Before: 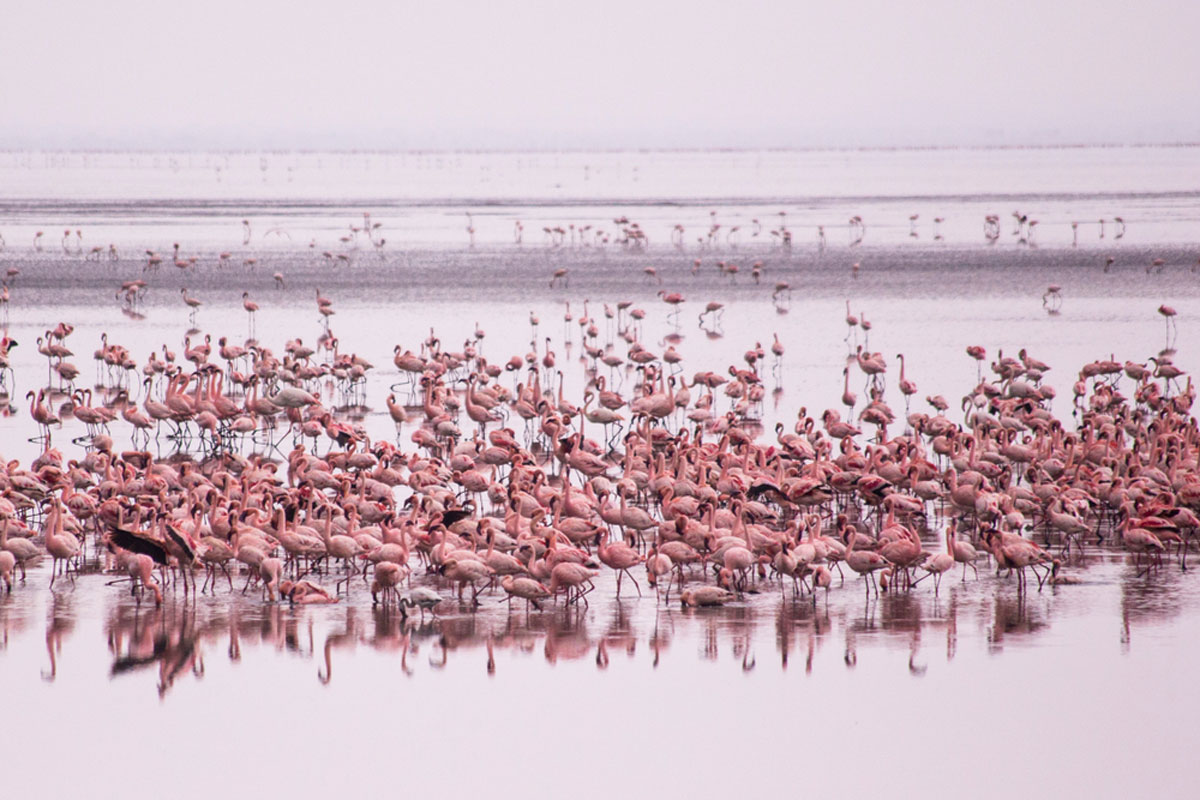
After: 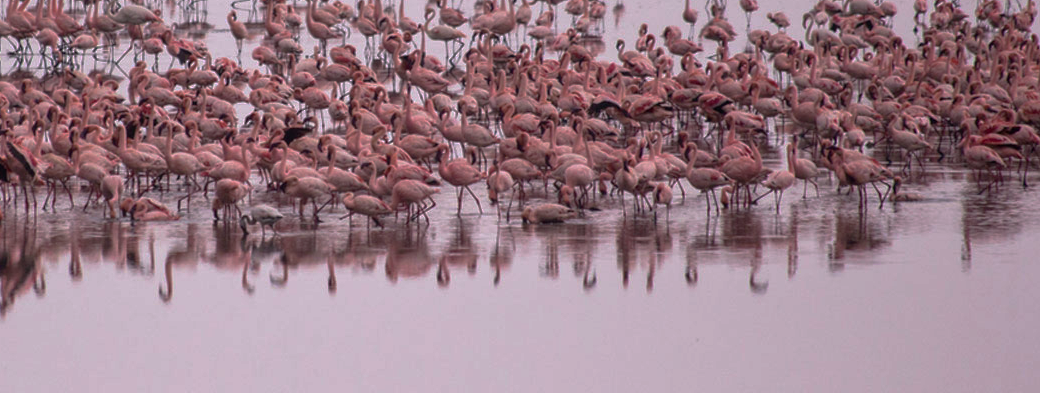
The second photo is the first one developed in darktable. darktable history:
crop and rotate: left 13.314%, top 47.93%, bottom 2.856%
base curve: curves: ch0 [(0, 0) (0.826, 0.587) (1, 1)], preserve colors none
